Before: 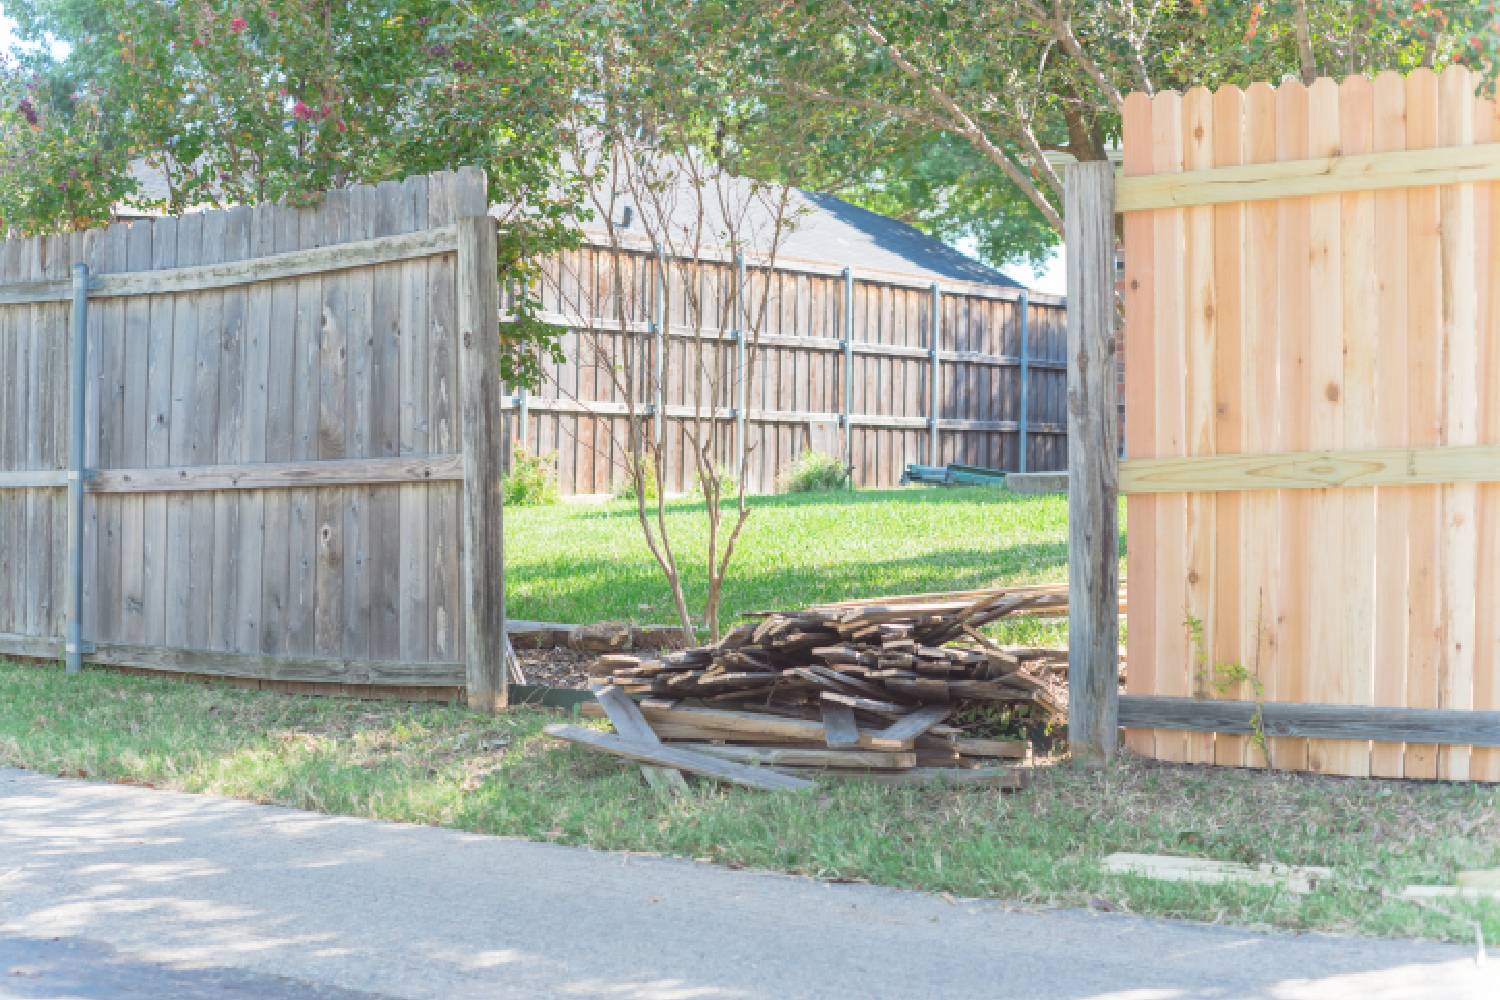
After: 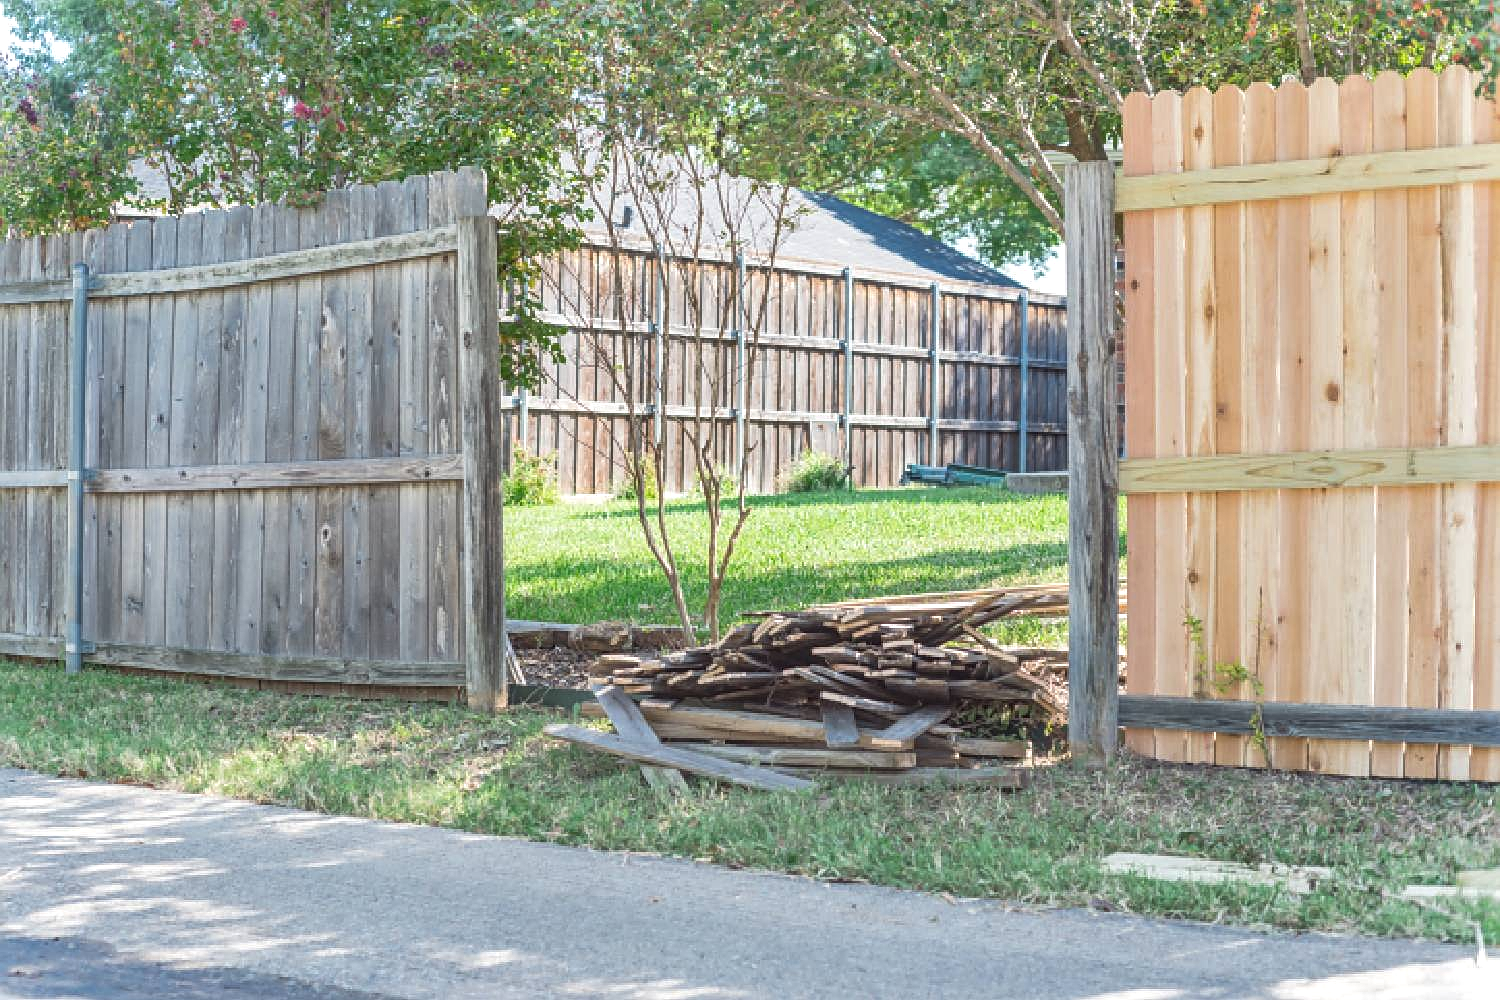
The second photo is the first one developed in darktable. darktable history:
shadows and highlights: low approximation 0.01, soften with gaussian
sharpen: amount 0.497
local contrast: on, module defaults
